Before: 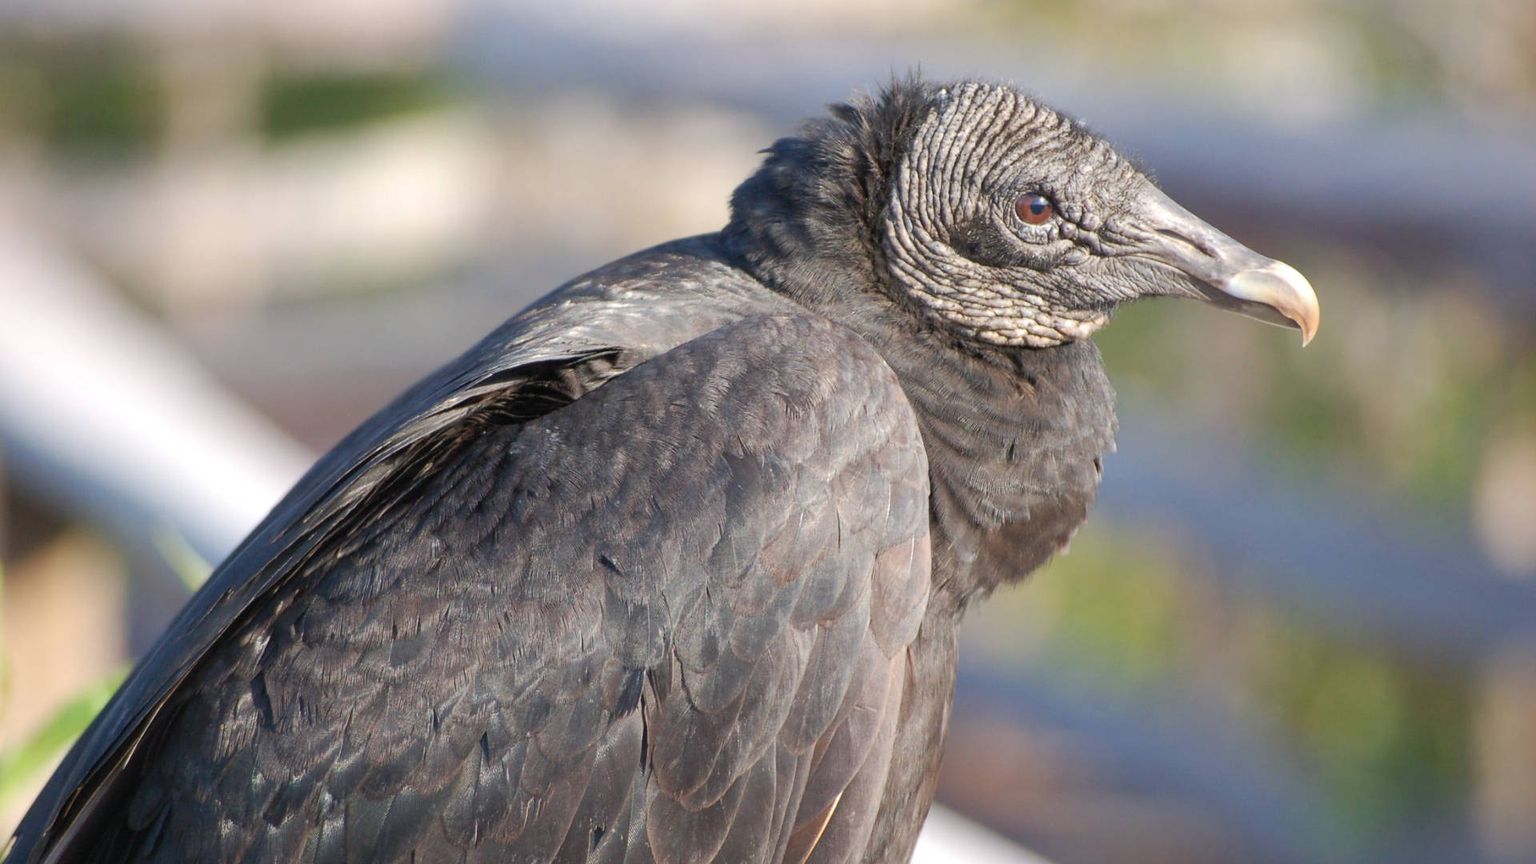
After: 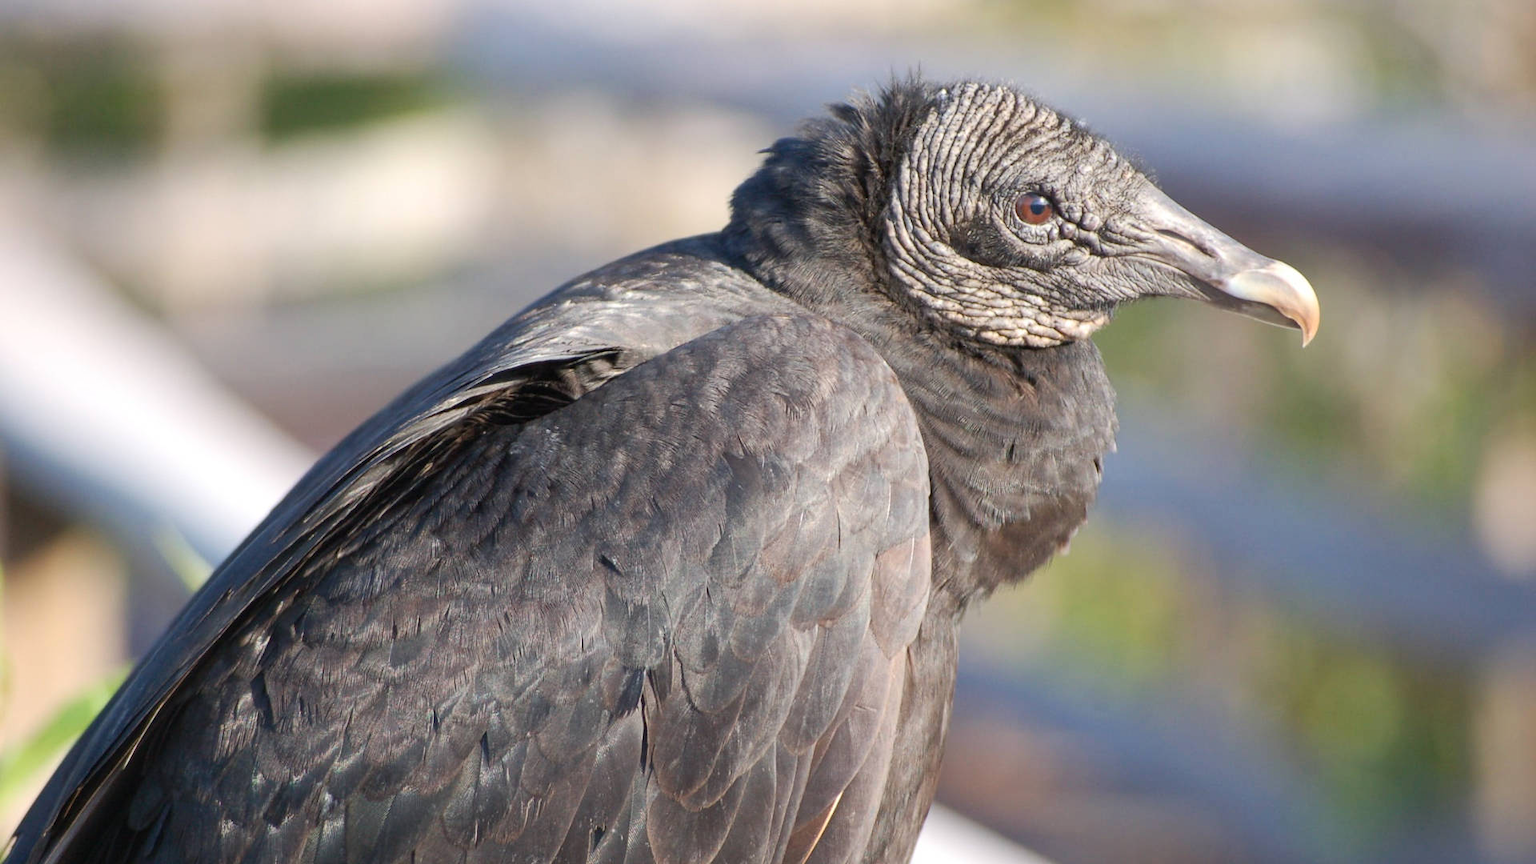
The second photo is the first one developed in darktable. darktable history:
contrast brightness saturation: contrast 0.101, brightness 0.018, saturation 0.023
